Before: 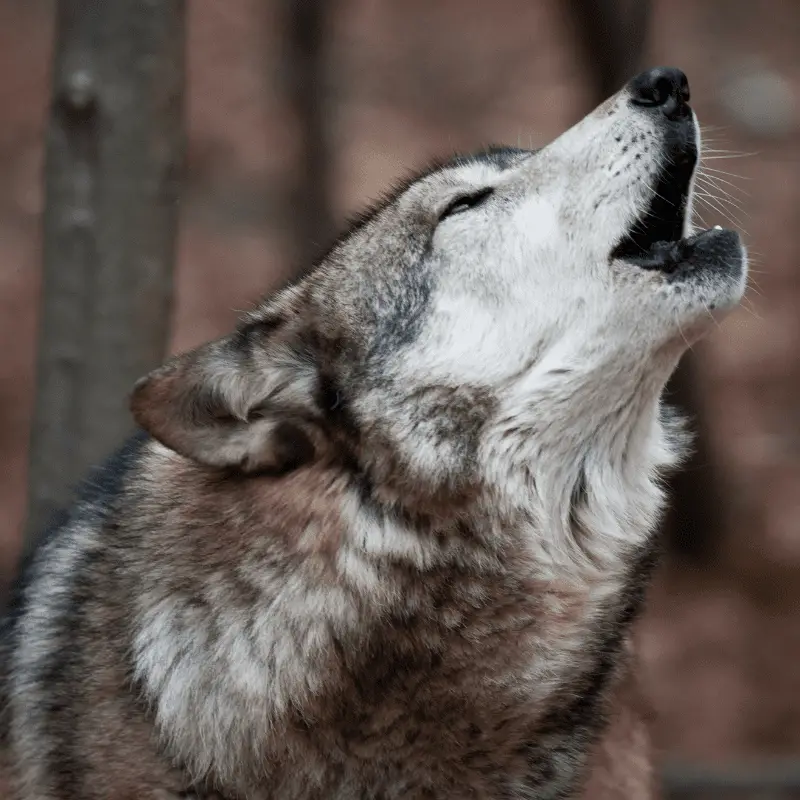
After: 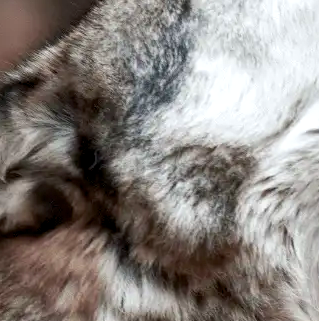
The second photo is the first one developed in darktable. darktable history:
crop: left 30.28%, top 30.022%, right 29.807%, bottom 29.73%
color balance rgb: global offset › luminance -0.394%, linear chroma grading › global chroma 14.669%, perceptual saturation grading › global saturation 0.357%, perceptual brilliance grading › highlights 9.865%, perceptual brilliance grading › mid-tones 4.549%
